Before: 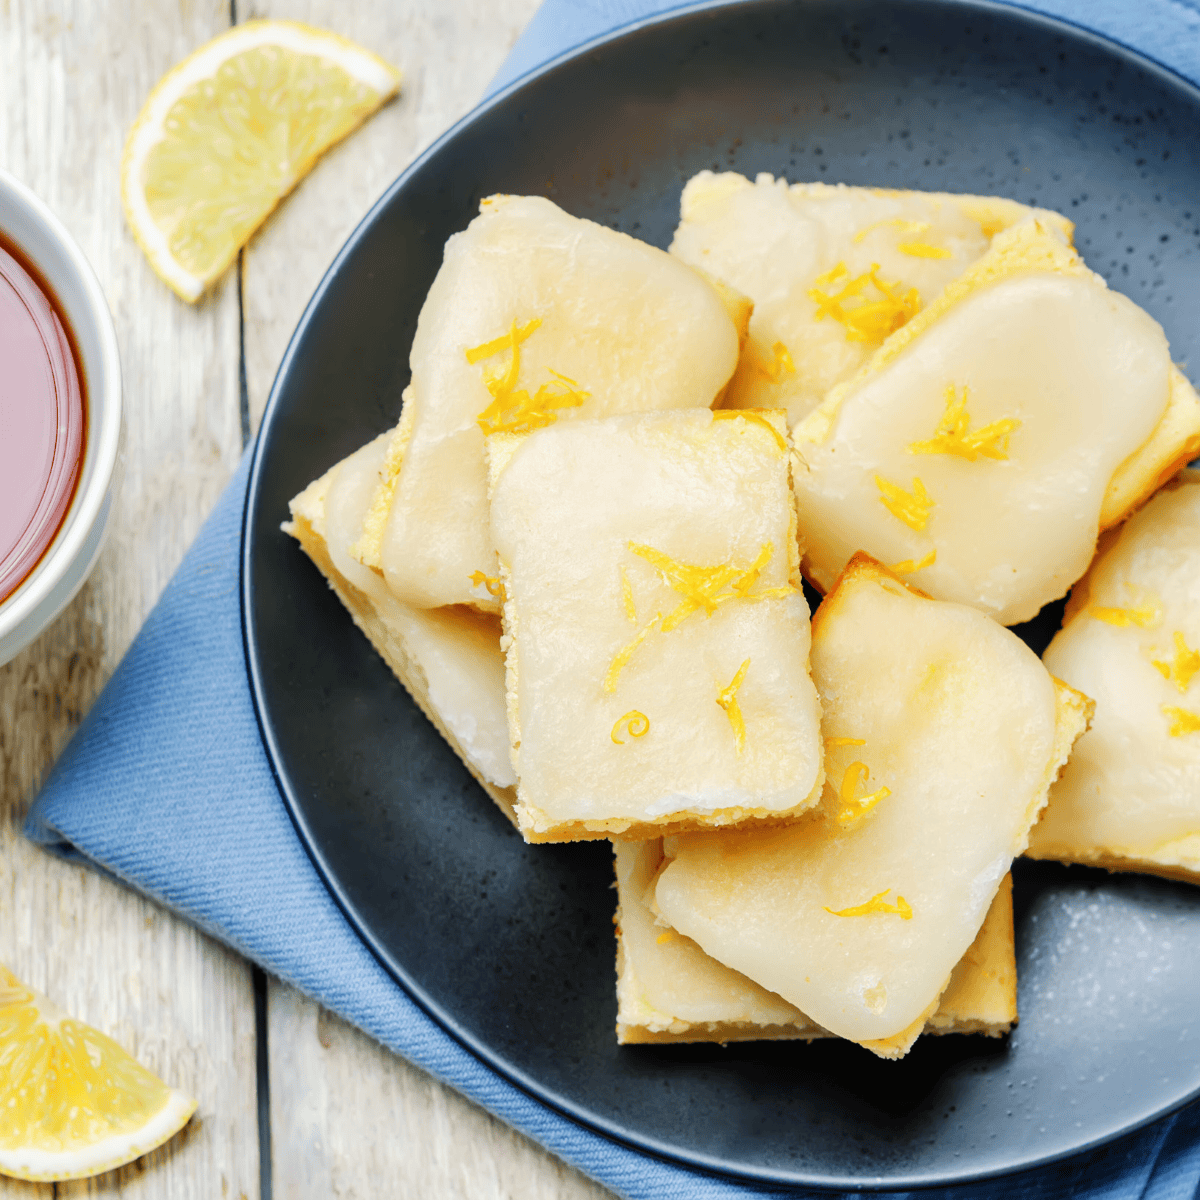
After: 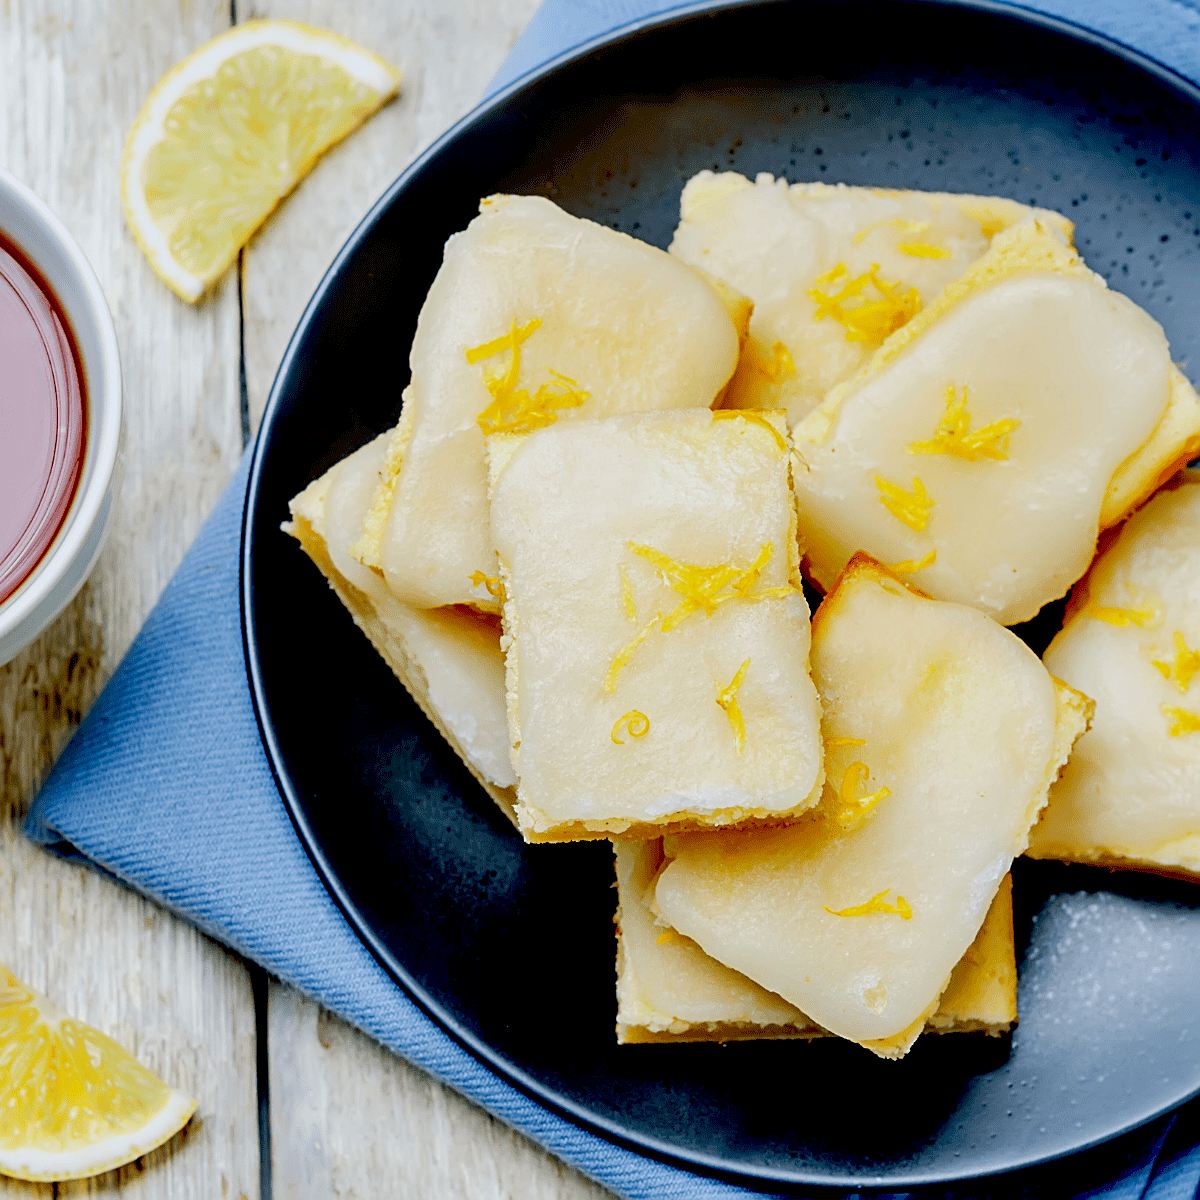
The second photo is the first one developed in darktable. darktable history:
exposure: black level correction 0.046, exposure -0.228 EV, compensate highlight preservation false
sharpen: on, module defaults
white balance: red 0.98, blue 1.034
